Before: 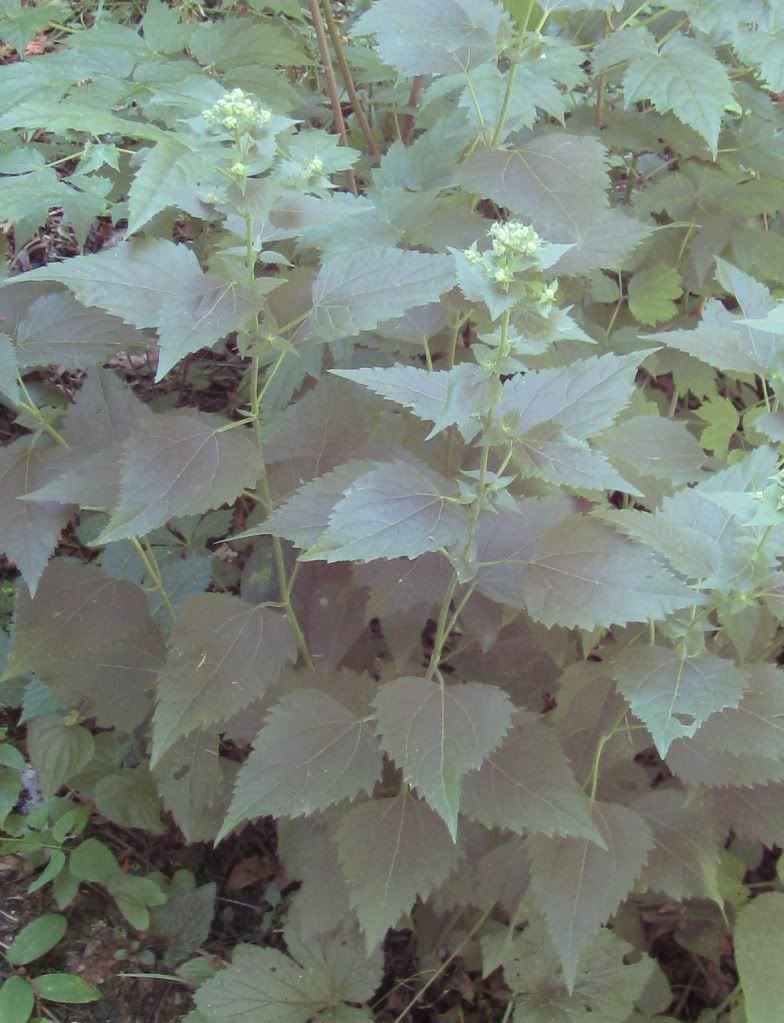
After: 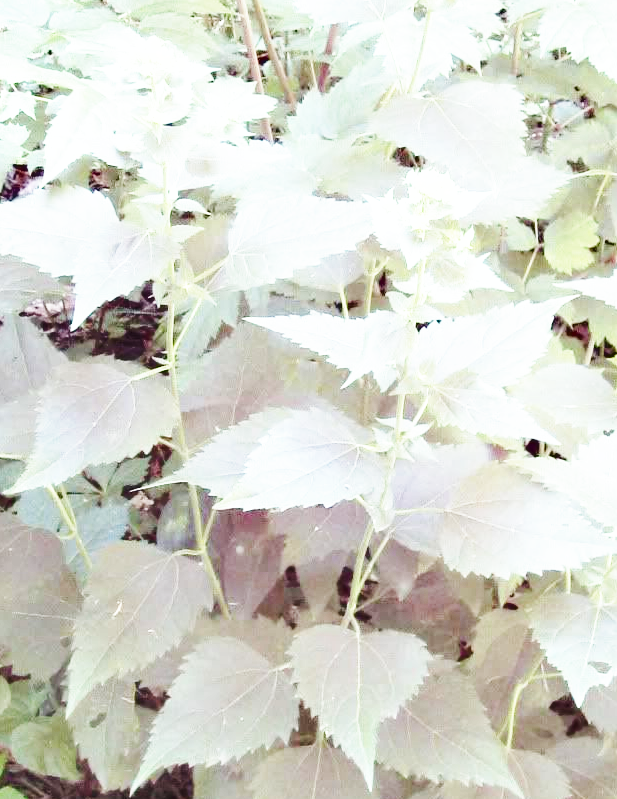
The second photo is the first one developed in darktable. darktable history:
shadows and highlights: low approximation 0.01, soften with gaussian
base curve: curves: ch0 [(0, 0) (0.007, 0.004) (0.027, 0.03) (0.046, 0.07) (0.207, 0.54) (0.442, 0.872) (0.673, 0.972) (1, 1)], preserve colors none
exposure: black level correction 0, exposure 0.9 EV, compensate highlight preservation false
crop and rotate: left 10.77%, top 5.1%, right 10.41%, bottom 16.76%
